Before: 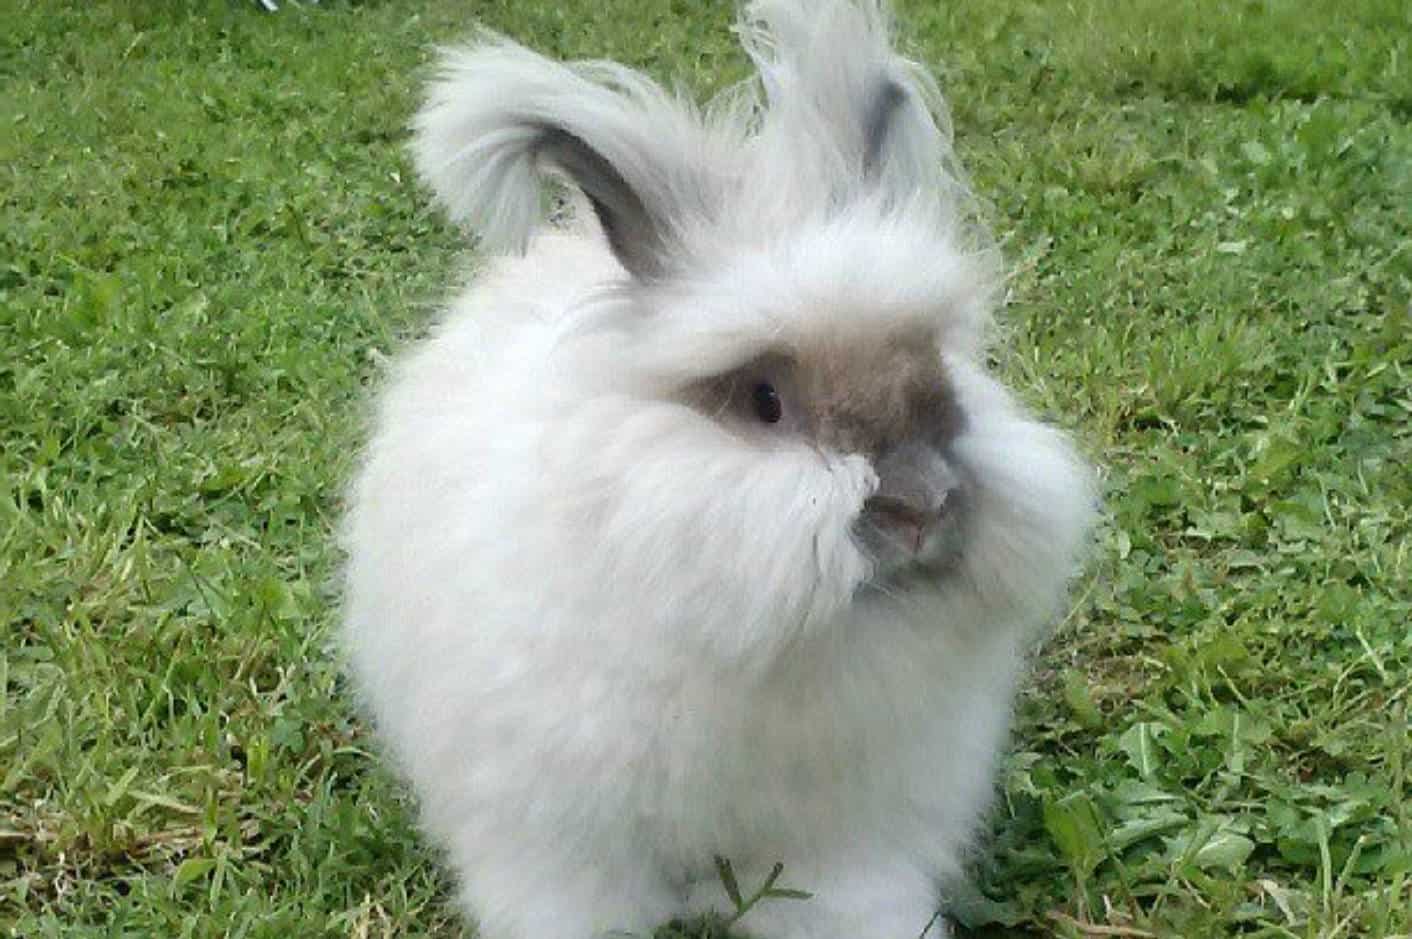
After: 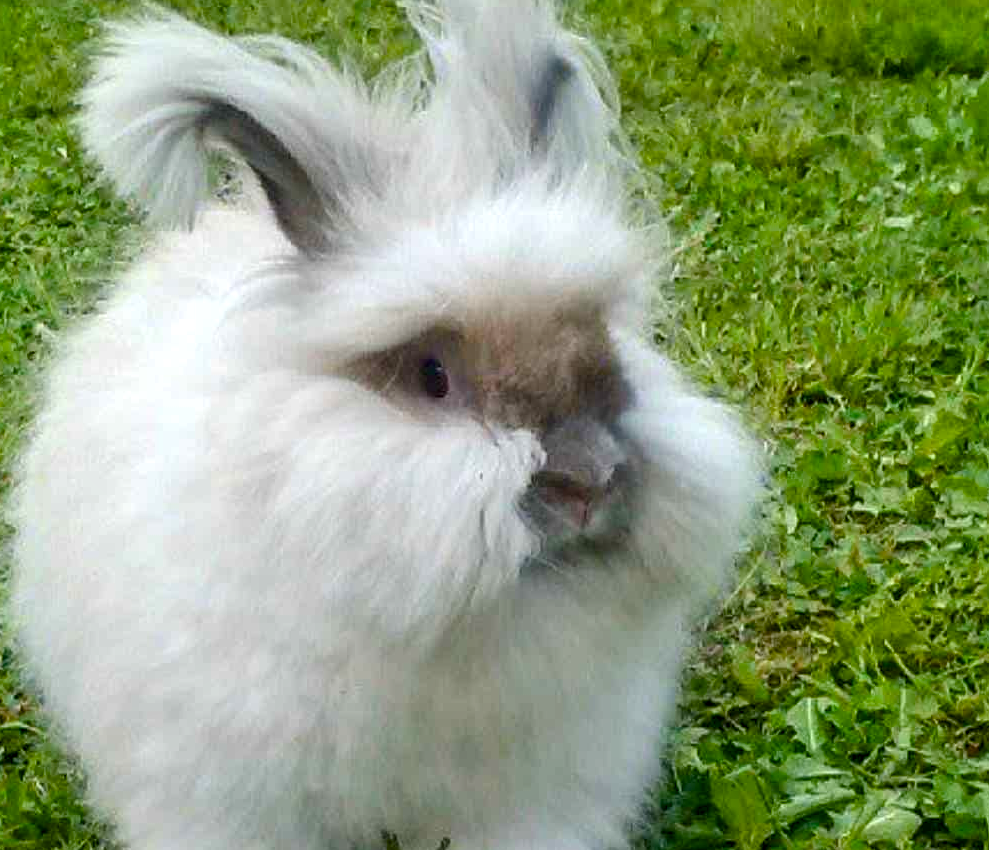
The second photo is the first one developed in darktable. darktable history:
local contrast: on, module defaults
crop and rotate: left 23.61%, top 2.667%, right 6.292%, bottom 6.747%
color balance rgb: shadows lift › luminance -20.148%, linear chroma grading › global chroma 33.007%, perceptual saturation grading › global saturation 20%, perceptual saturation grading › highlights -24.79%, perceptual saturation grading › shadows 25.664%
